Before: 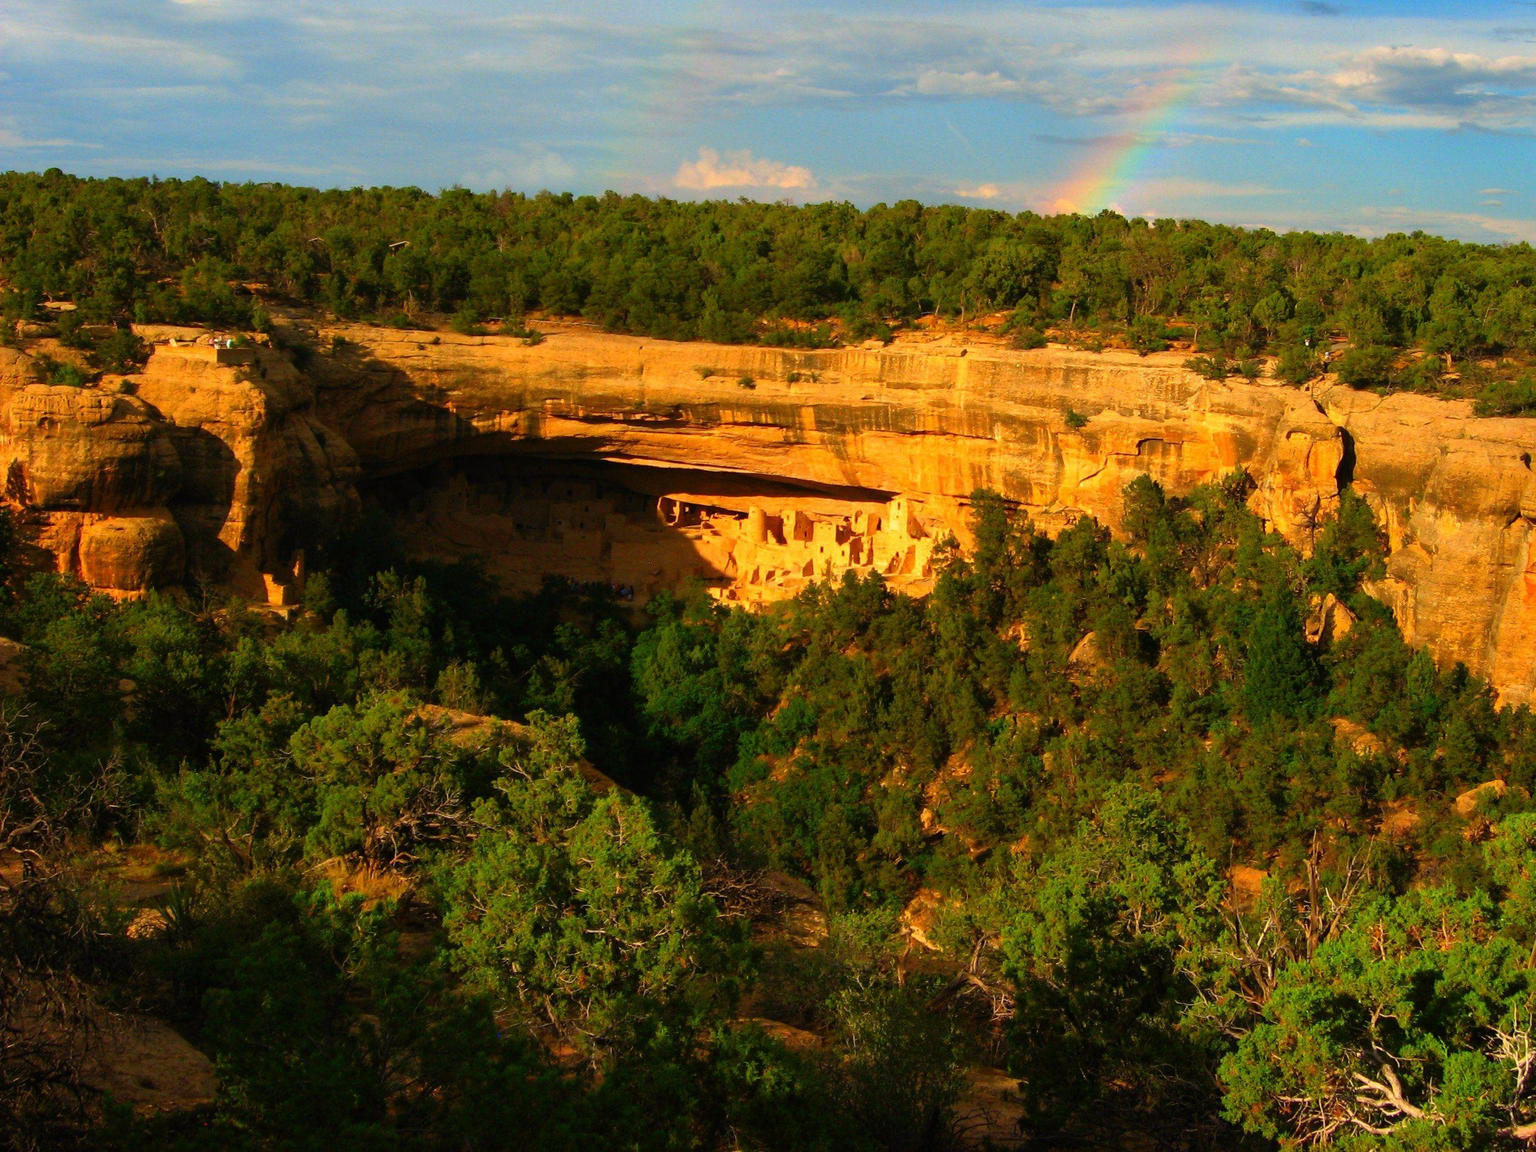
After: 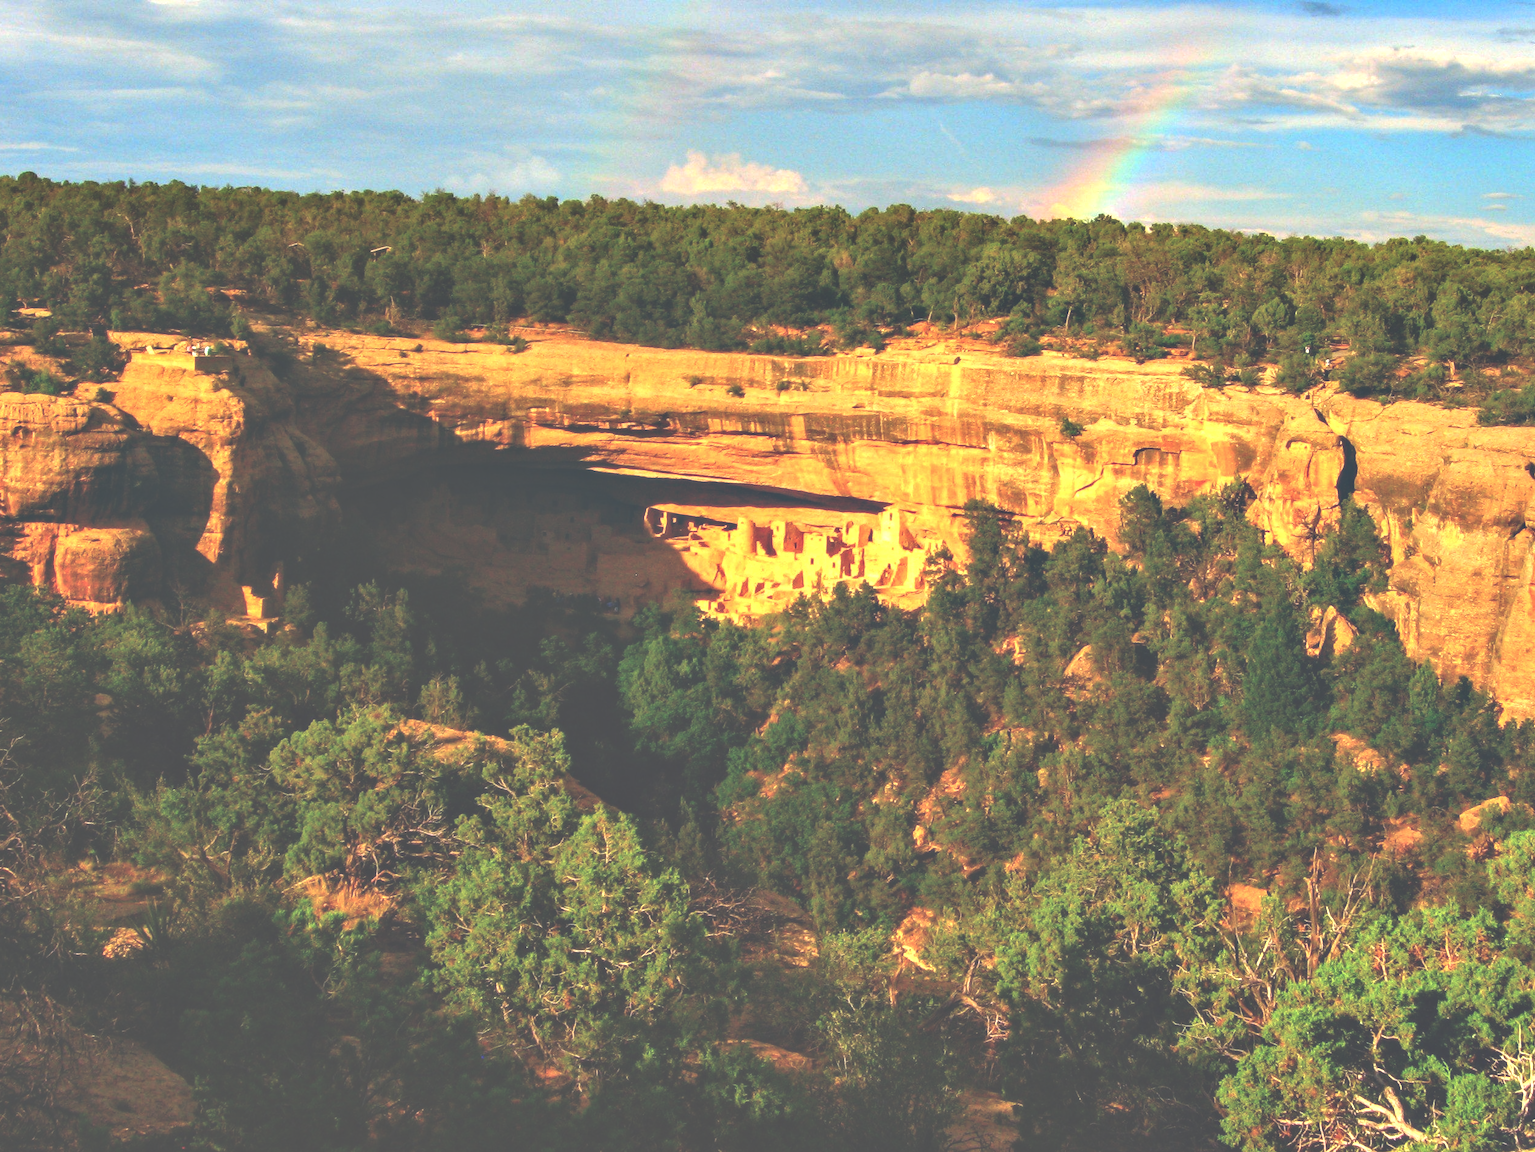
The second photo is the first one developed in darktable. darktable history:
local contrast: on, module defaults
crop: left 1.728%, right 0.285%, bottom 1.933%
tone equalizer: on, module defaults
exposure: black level correction -0.069, exposure 0.501 EV, compensate highlight preservation false
contrast equalizer: y [[0.528, 0.548, 0.563, 0.562, 0.546, 0.526], [0.55 ×6], [0 ×6], [0 ×6], [0 ×6]]
